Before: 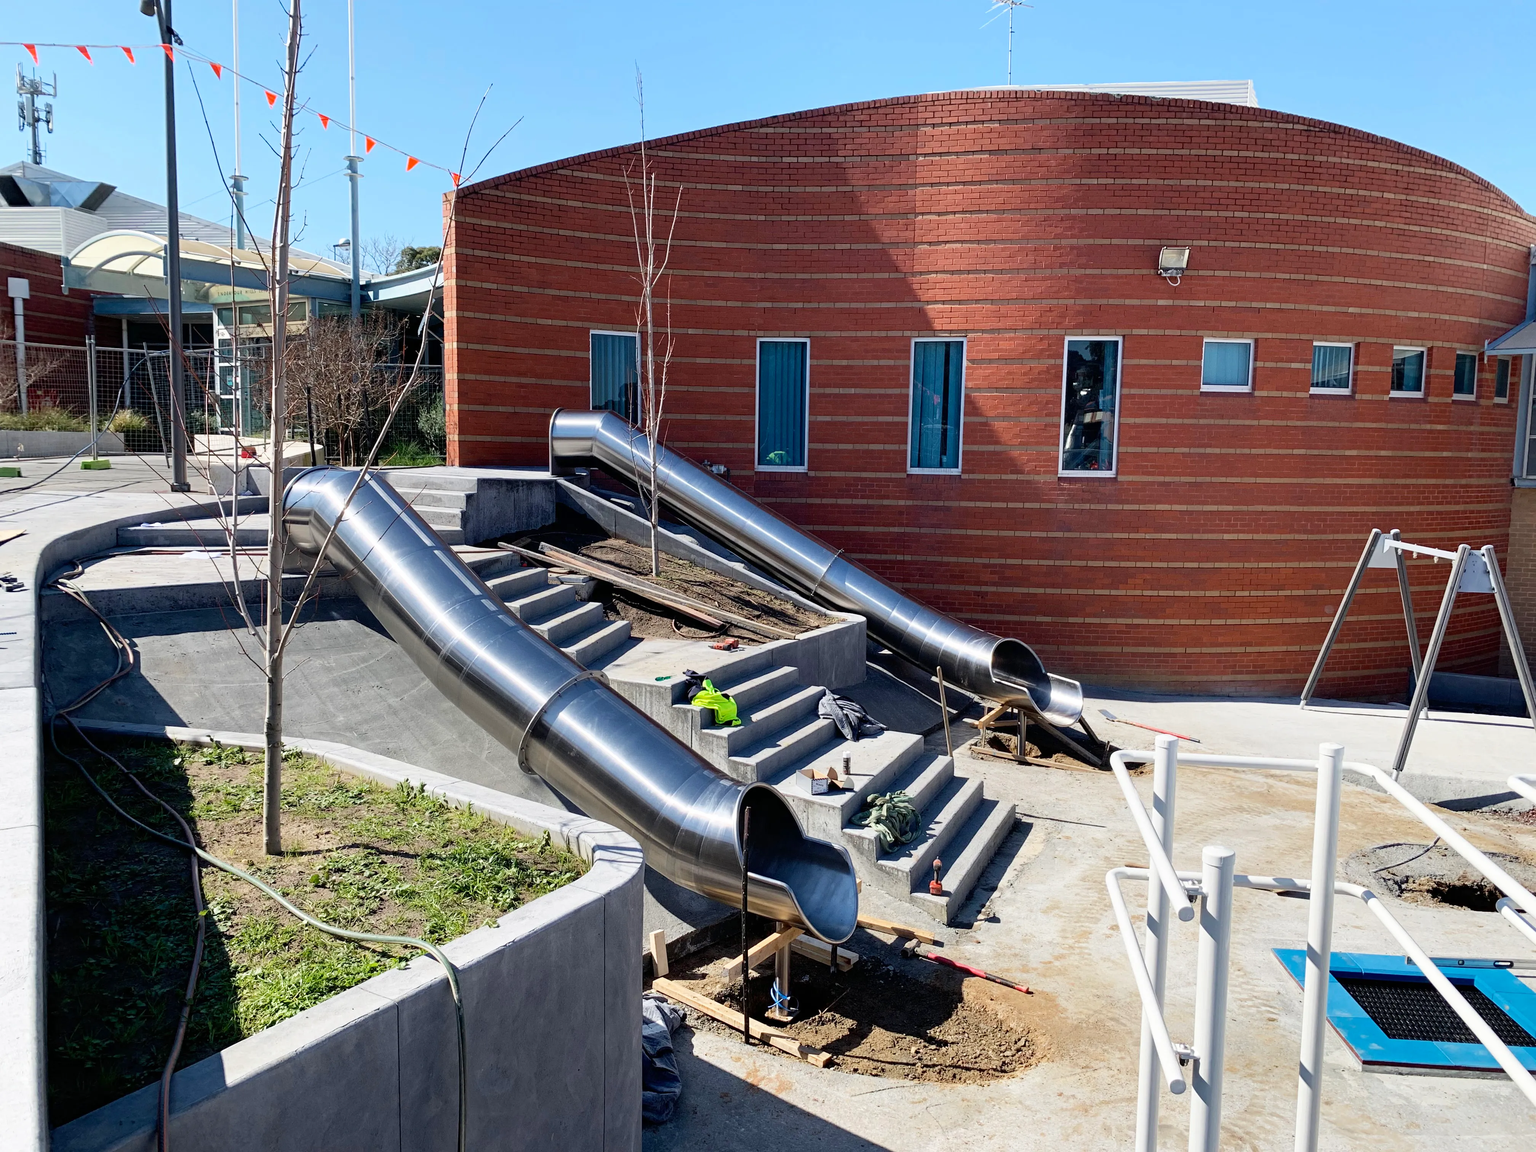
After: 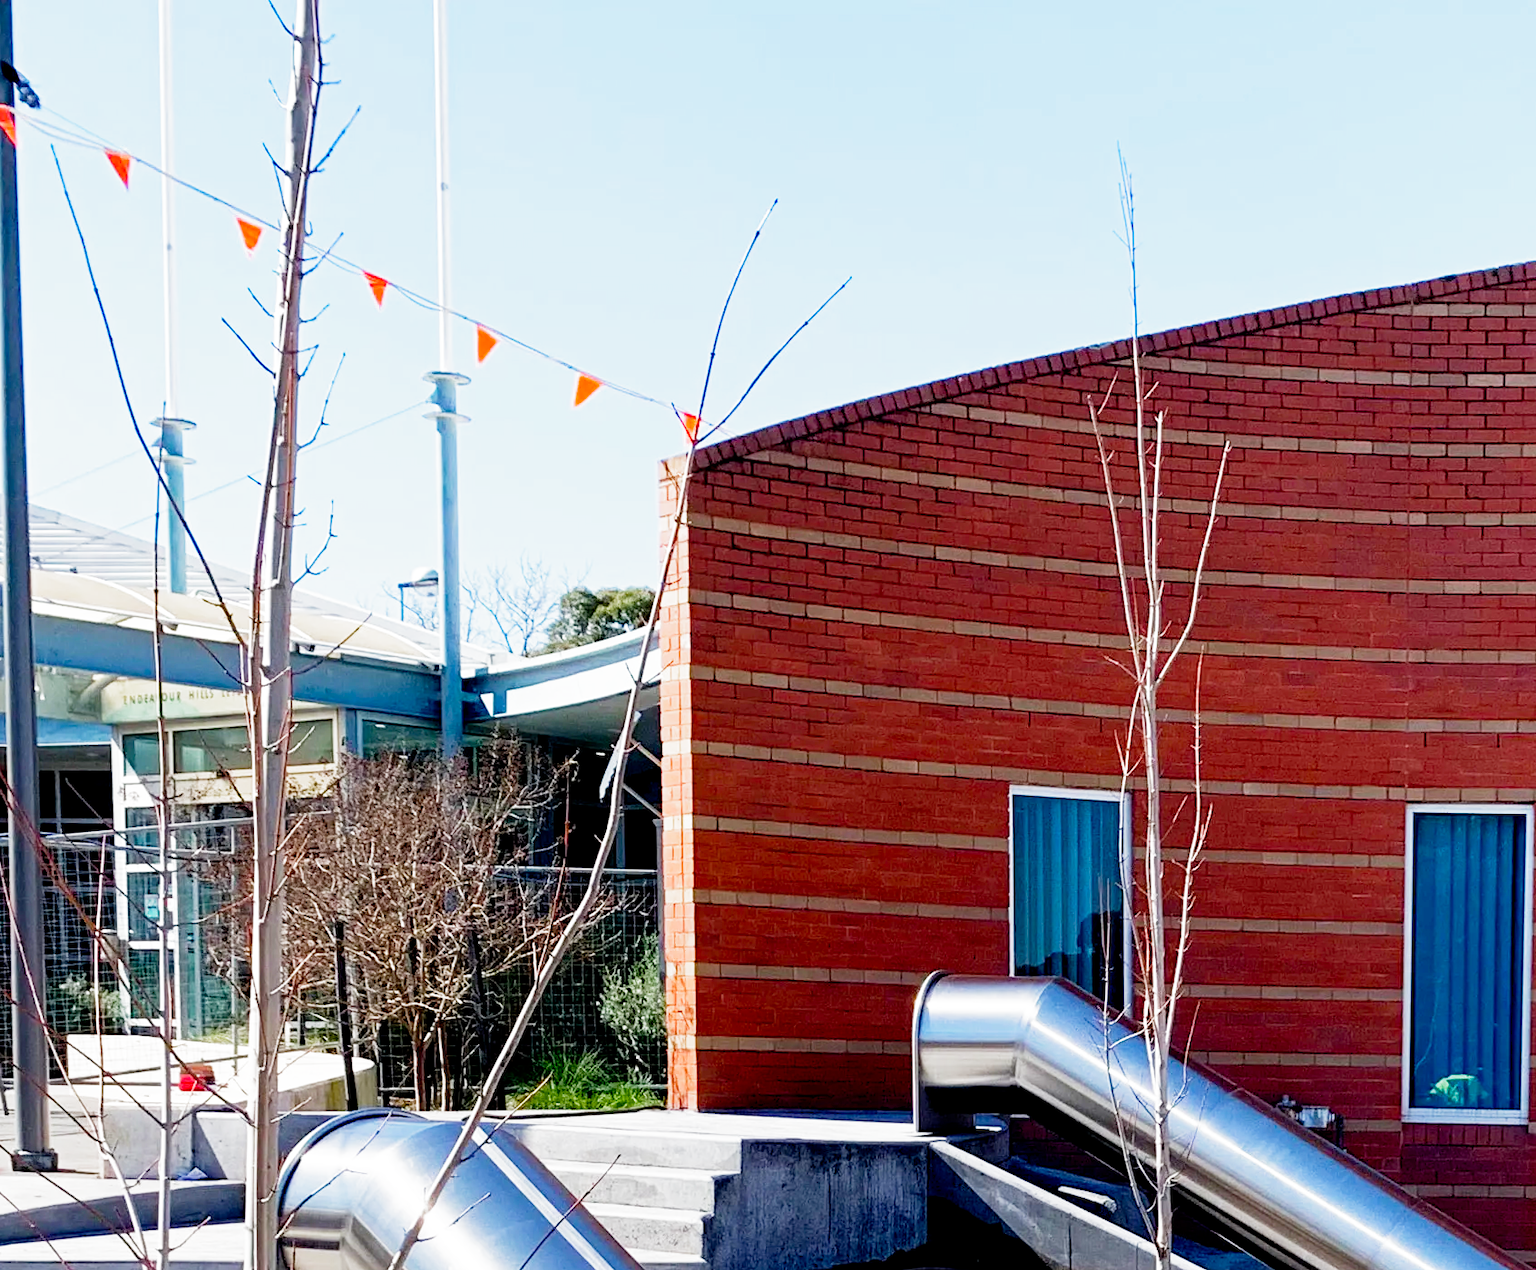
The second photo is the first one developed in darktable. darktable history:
crop and rotate: left 10.817%, top 0.062%, right 47.194%, bottom 53.626%
color balance rgb: linear chroma grading › global chroma 8.33%, perceptual saturation grading › global saturation 18.52%, global vibrance 7.87%
filmic rgb: middle gray luminance 9.23%, black relative exposure -10.55 EV, white relative exposure 3.45 EV, threshold 6 EV, target black luminance 0%, hardness 5.98, latitude 59.69%, contrast 1.087, highlights saturation mix 5%, shadows ↔ highlights balance 29.23%, add noise in highlights 0, preserve chrominance no, color science v3 (2019), use custom middle-gray values true, iterations of high-quality reconstruction 0, contrast in highlights soft, enable highlight reconstruction true
exposure: black level correction 0.001, exposure 0.014 EV, compensate highlight preservation false
